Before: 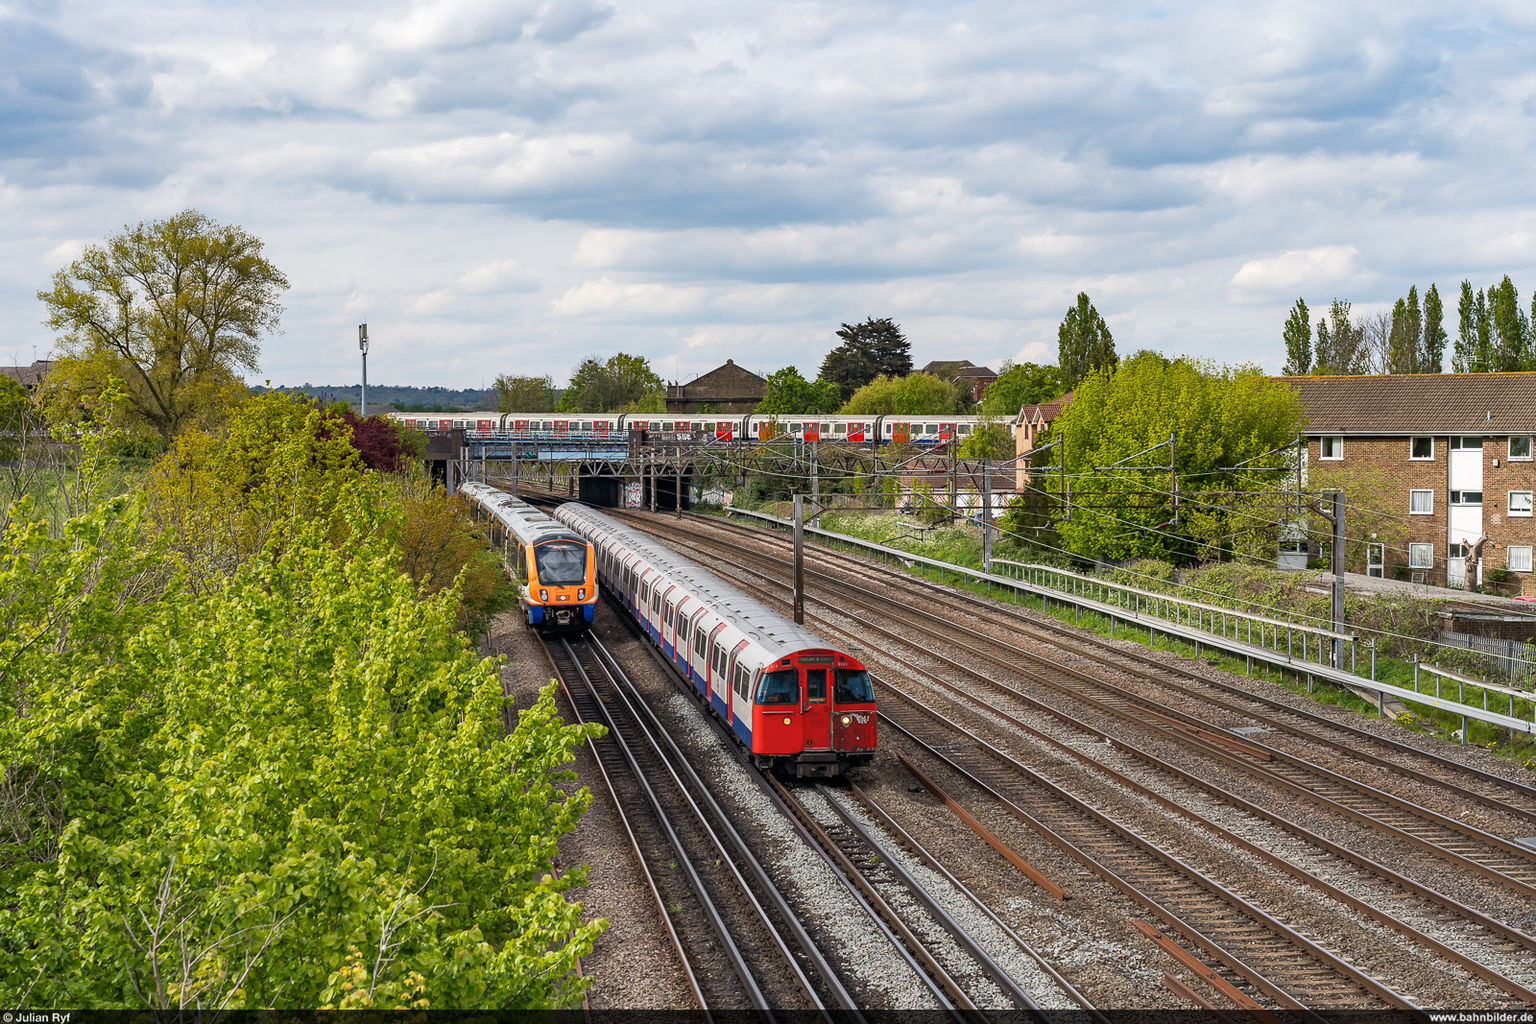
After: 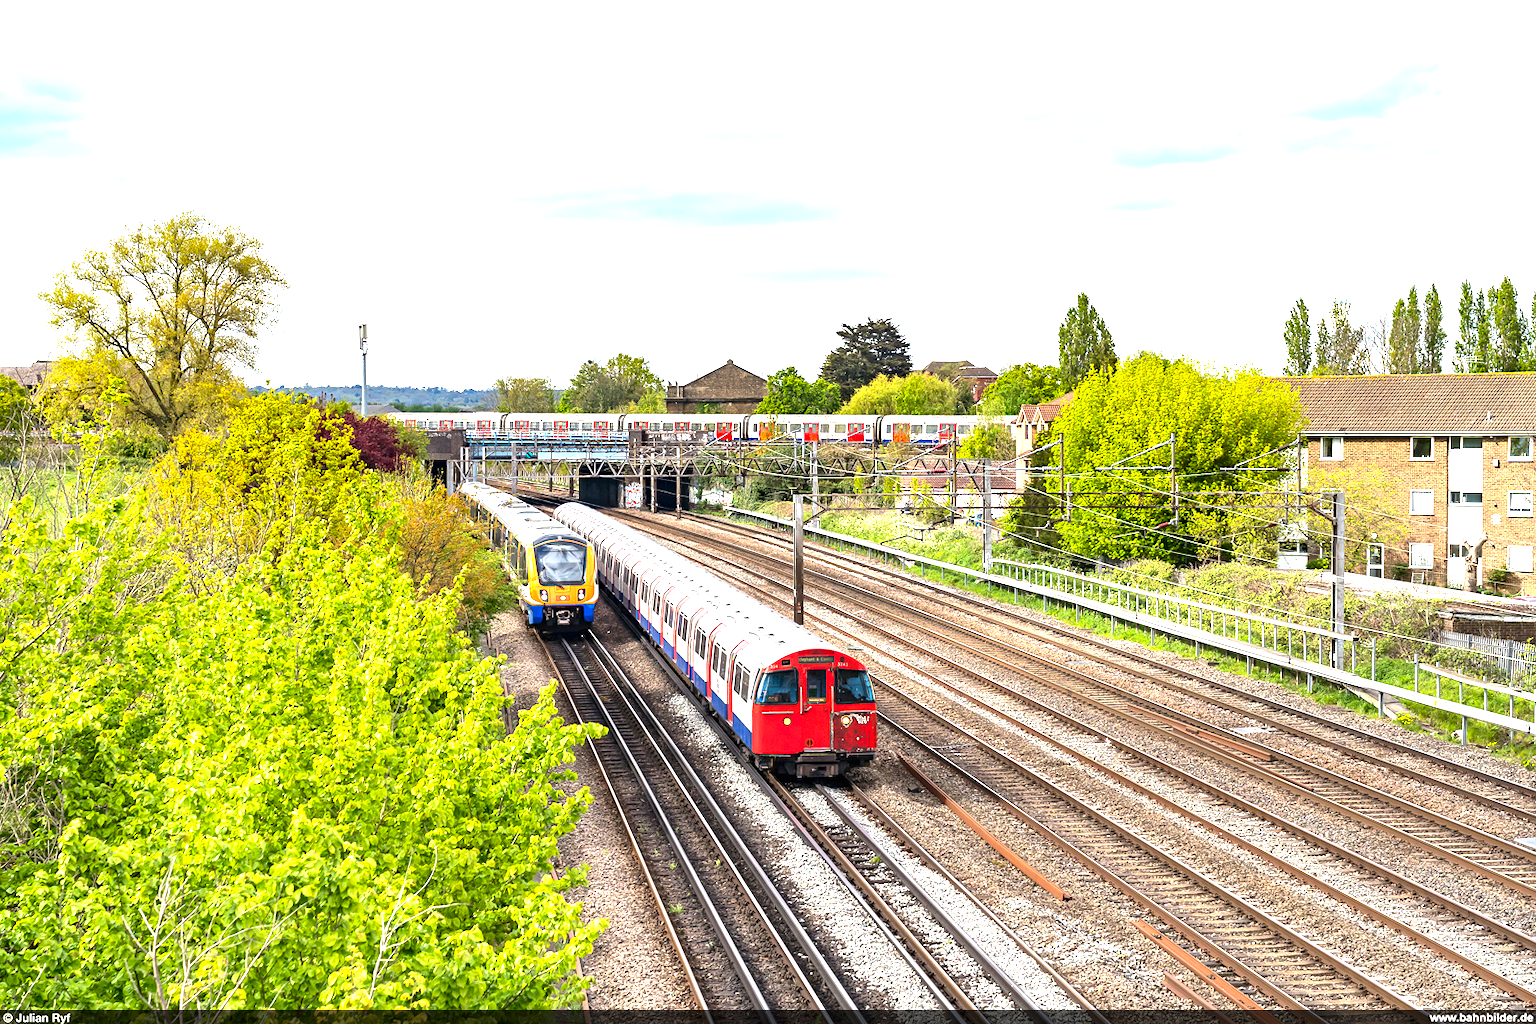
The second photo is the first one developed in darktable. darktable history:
contrast brightness saturation: contrast 0.151, brightness -0.007, saturation 0.096
exposure: black level correction 0, exposure 1.678 EV, compensate highlight preservation false
